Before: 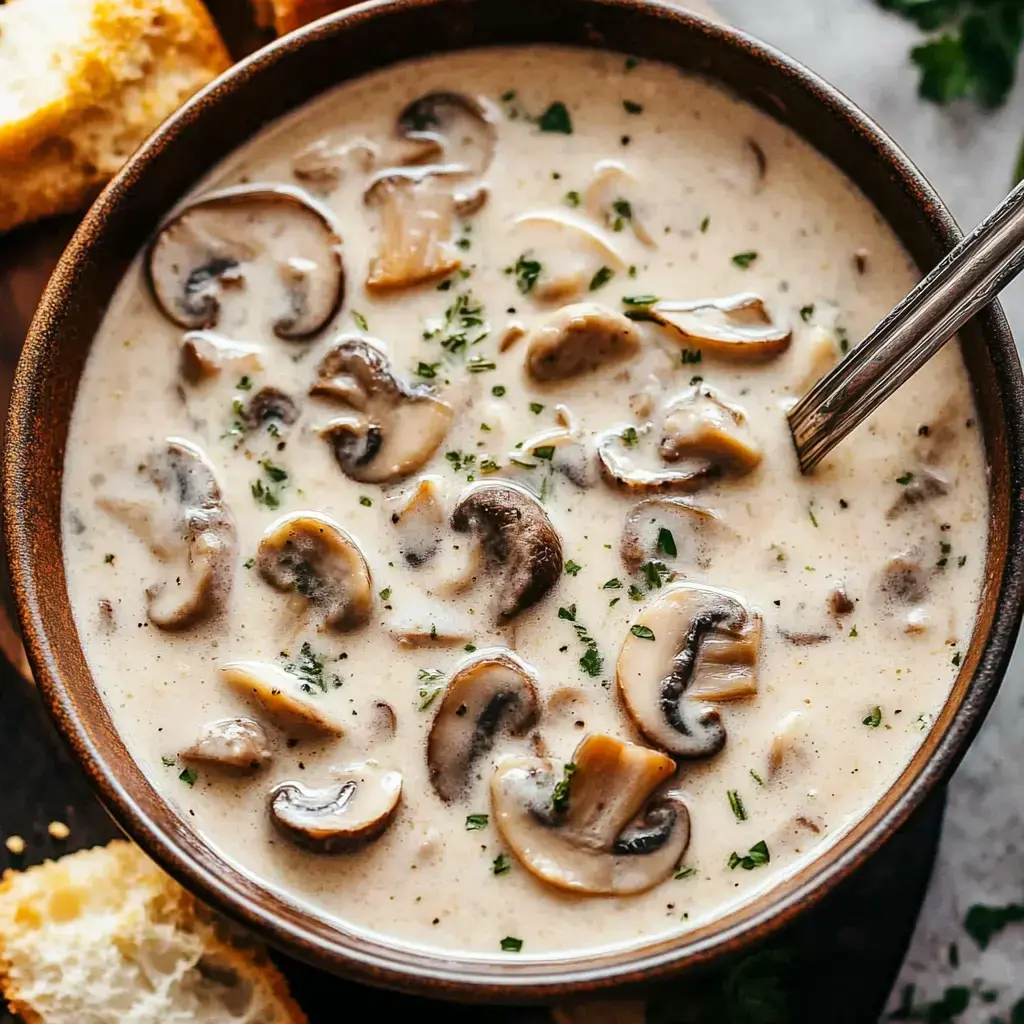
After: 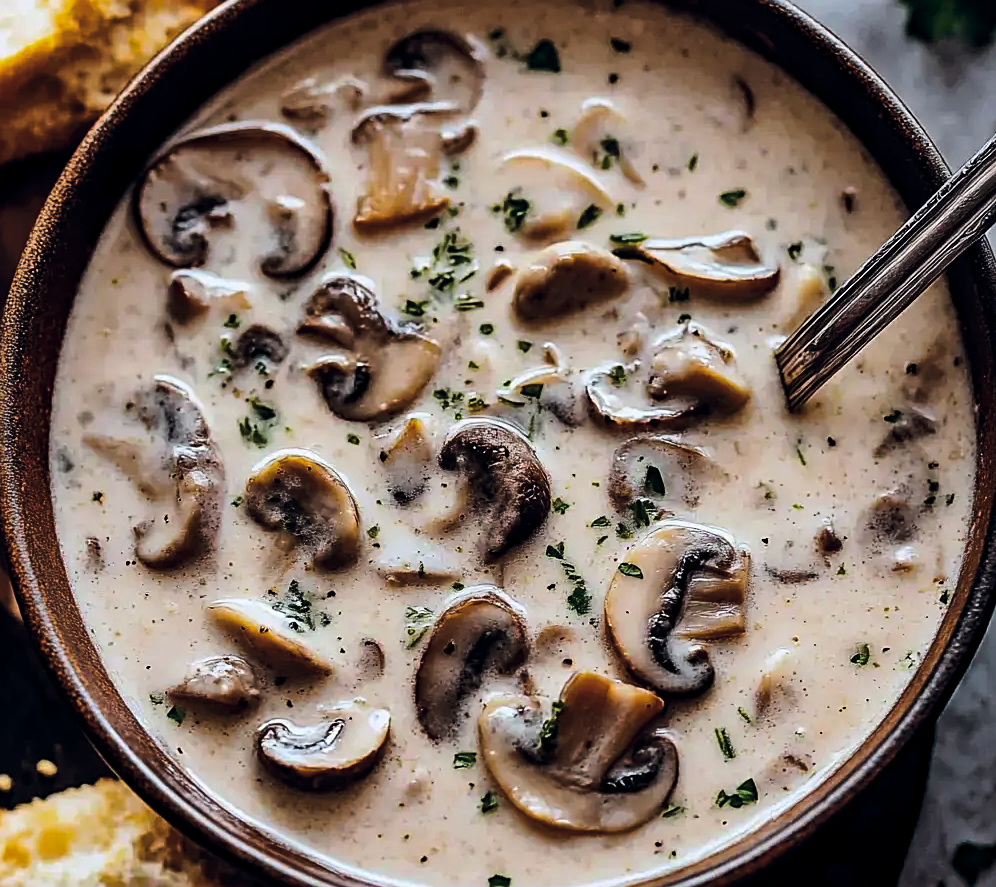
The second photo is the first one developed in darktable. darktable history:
tone equalizer: -8 EV -0.016 EV, -7 EV 0.045 EV, -6 EV -0.007 EV, -5 EV 0.007 EV, -4 EV -0.032 EV, -3 EV -0.239 EV, -2 EV -0.654 EV, -1 EV -1.01 EV, +0 EV -0.95 EV, edges refinement/feathering 500, mask exposure compensation -1.57 EV, preserve details no
haze removal: strength 0.236, distance 0.255, compatibility mode true, adaptive false
exposure: exposure 0.73 EV, compensate highlight preservation false
crop: left 1.247%, top 6.144%, right 1.47%, bottom 7.17%
tone curve: curves: ch0 [(0.003, 0) (0.066, 0.031) (0.163, 0.112) (0.264, 0.238) (0.395, 0.408) (0.517, 0.56) (0.684, 0.734) (0.791, 0.814) (1, 1)]; ch1 [(0, 0) (0.164, 0.115) (0.337, 0.332) (0.39, 0.398) (0.464, 0.461) (0.501, 0.5) (0.507, 0.5) (0.534, 0.532) (0.577, 0.59) (0.652, 0.681) (0.733, 0.749) (0.811, 0.796) (1, 1)]; ch2 [(0, 0) (0.337, 0.382) (0.464, 0.476) (0.501, 0.5) (0.527, 0.54) (0.551, 0.565) (0.6, 0.59) (0.687, 0.675) (1, 1)], color space Lab, linked channels, preserve colors none
sharpen: on, module defaults
color balance rgb: global offset › luminance -0.282%, global offset › chroma 0.31%, global offset › hue 260.39°, linear chroma grading › global chroma 14.801%, perceptual saturation grading › global saturation 3.152%, perceptual brilliance grading › highlights 2.061%, perceptual brilliance grading › mid-tones -49.833%, perceptual brilliance grading › shadows -49.649%, global vibrance 20%
color correction: highlights a* -0.089, highlights b* -5.89, shadows a* -0.133, shadows b* -0.111
